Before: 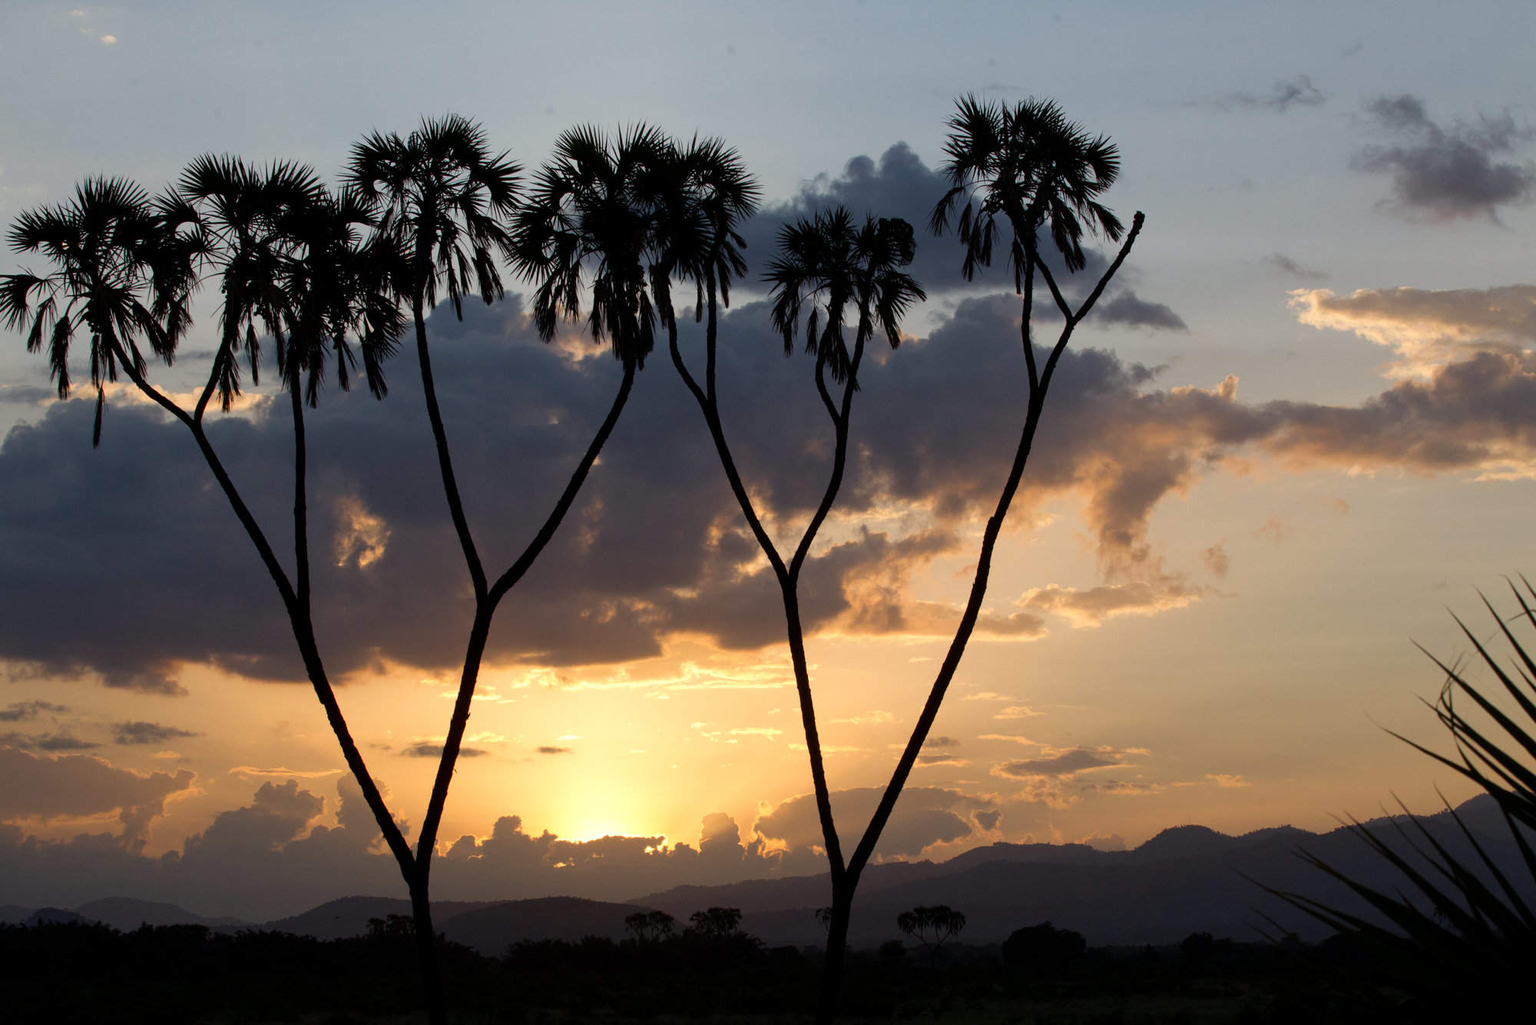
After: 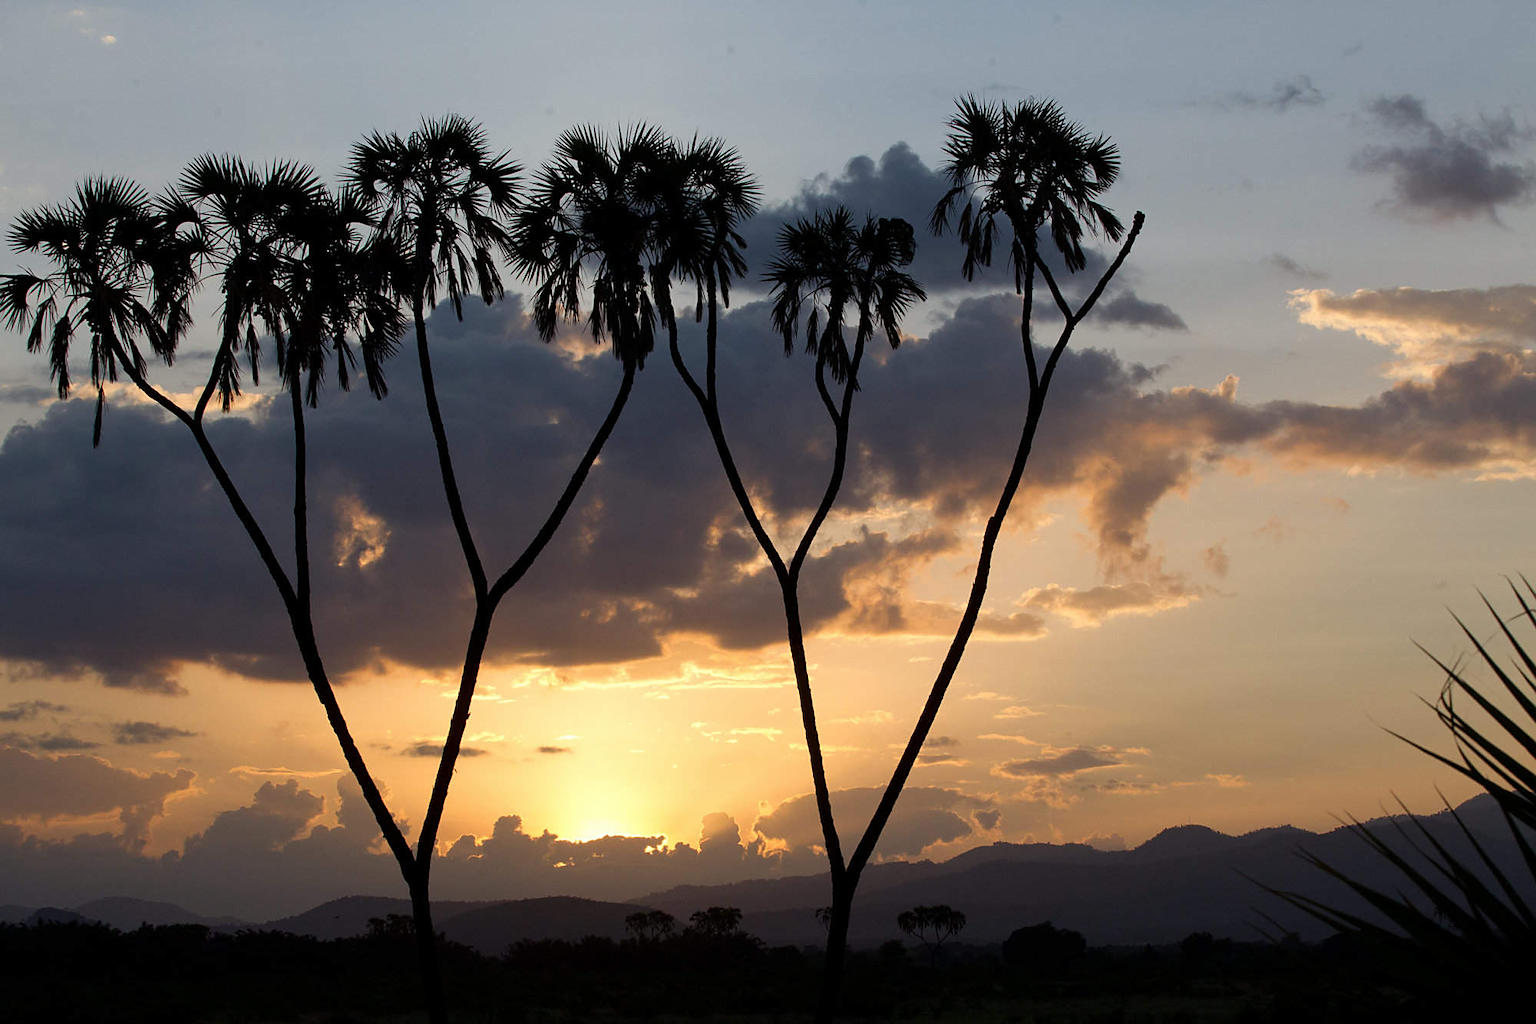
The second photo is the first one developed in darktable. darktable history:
exposure: exposure -0.014 EV, compensate highlight preservation false
sharpen: radius 1.883, amount 0.408, threshold 1.69
